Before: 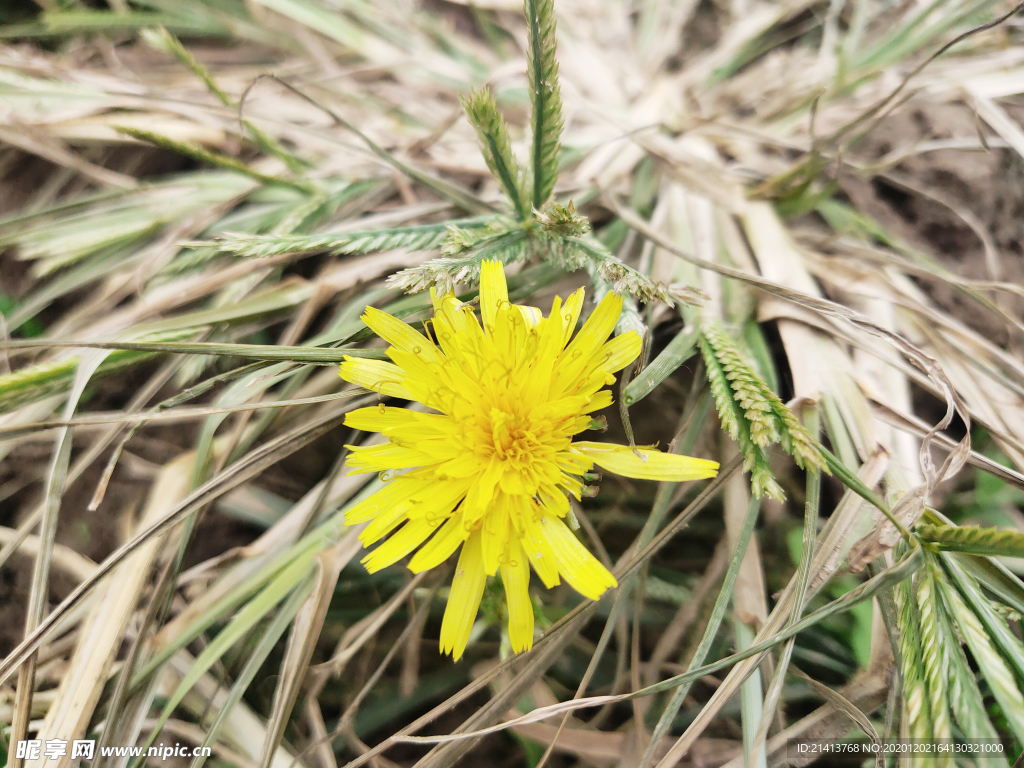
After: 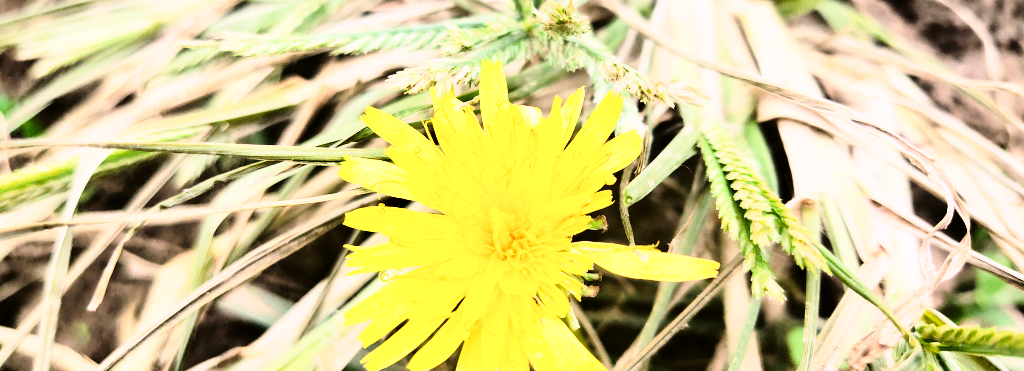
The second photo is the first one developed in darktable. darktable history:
color correction: highlights a* 3.12, highlights b* -1.55, shadows a* -0.101, shadows b* 2.52, saturation 0.98
crop and rotate: top 26.056%, bottom 25.543%
color balance rgb: perceptual saturation grading › global saturation 20%, perceptual saturation grading › highlights -25%, perceptual saturation grading › shadows 25%
rgb curve: curves: ch0 [(0, 0) (0.21, 0.15) (0.24, 0.21) (0.5, 0.75) (0.75, 0.96) (0.89, 0.99) (1, 1)]; ch1 [(0, 0.02) (0.21, 0.13) (0.25, 0.2) (0.5, 0.67) (0.75, 0.9) (0.89, 0.97) (1, 1)]; ch2 [(0, 0.02) (0.21, 0.13) (0.25, 0.2) (0.5, 0.67) (0.75, 0.9) (0.89, 0.97) (1, 1)], compensate middle gray true
